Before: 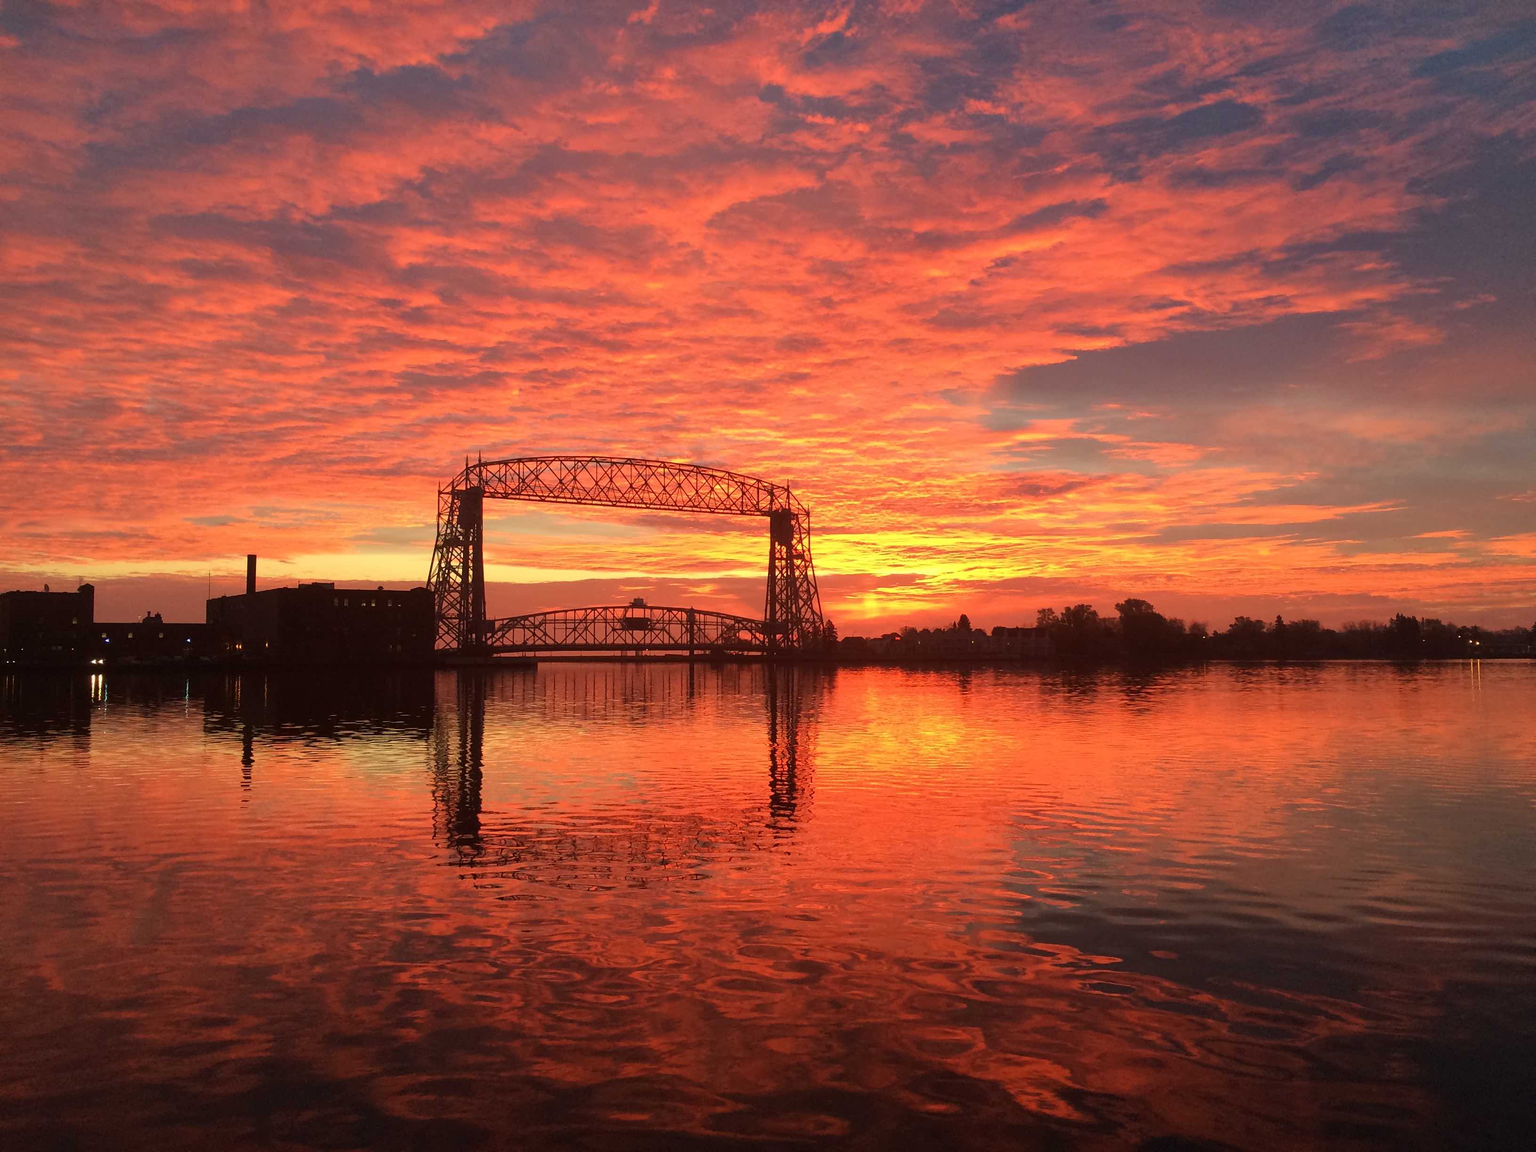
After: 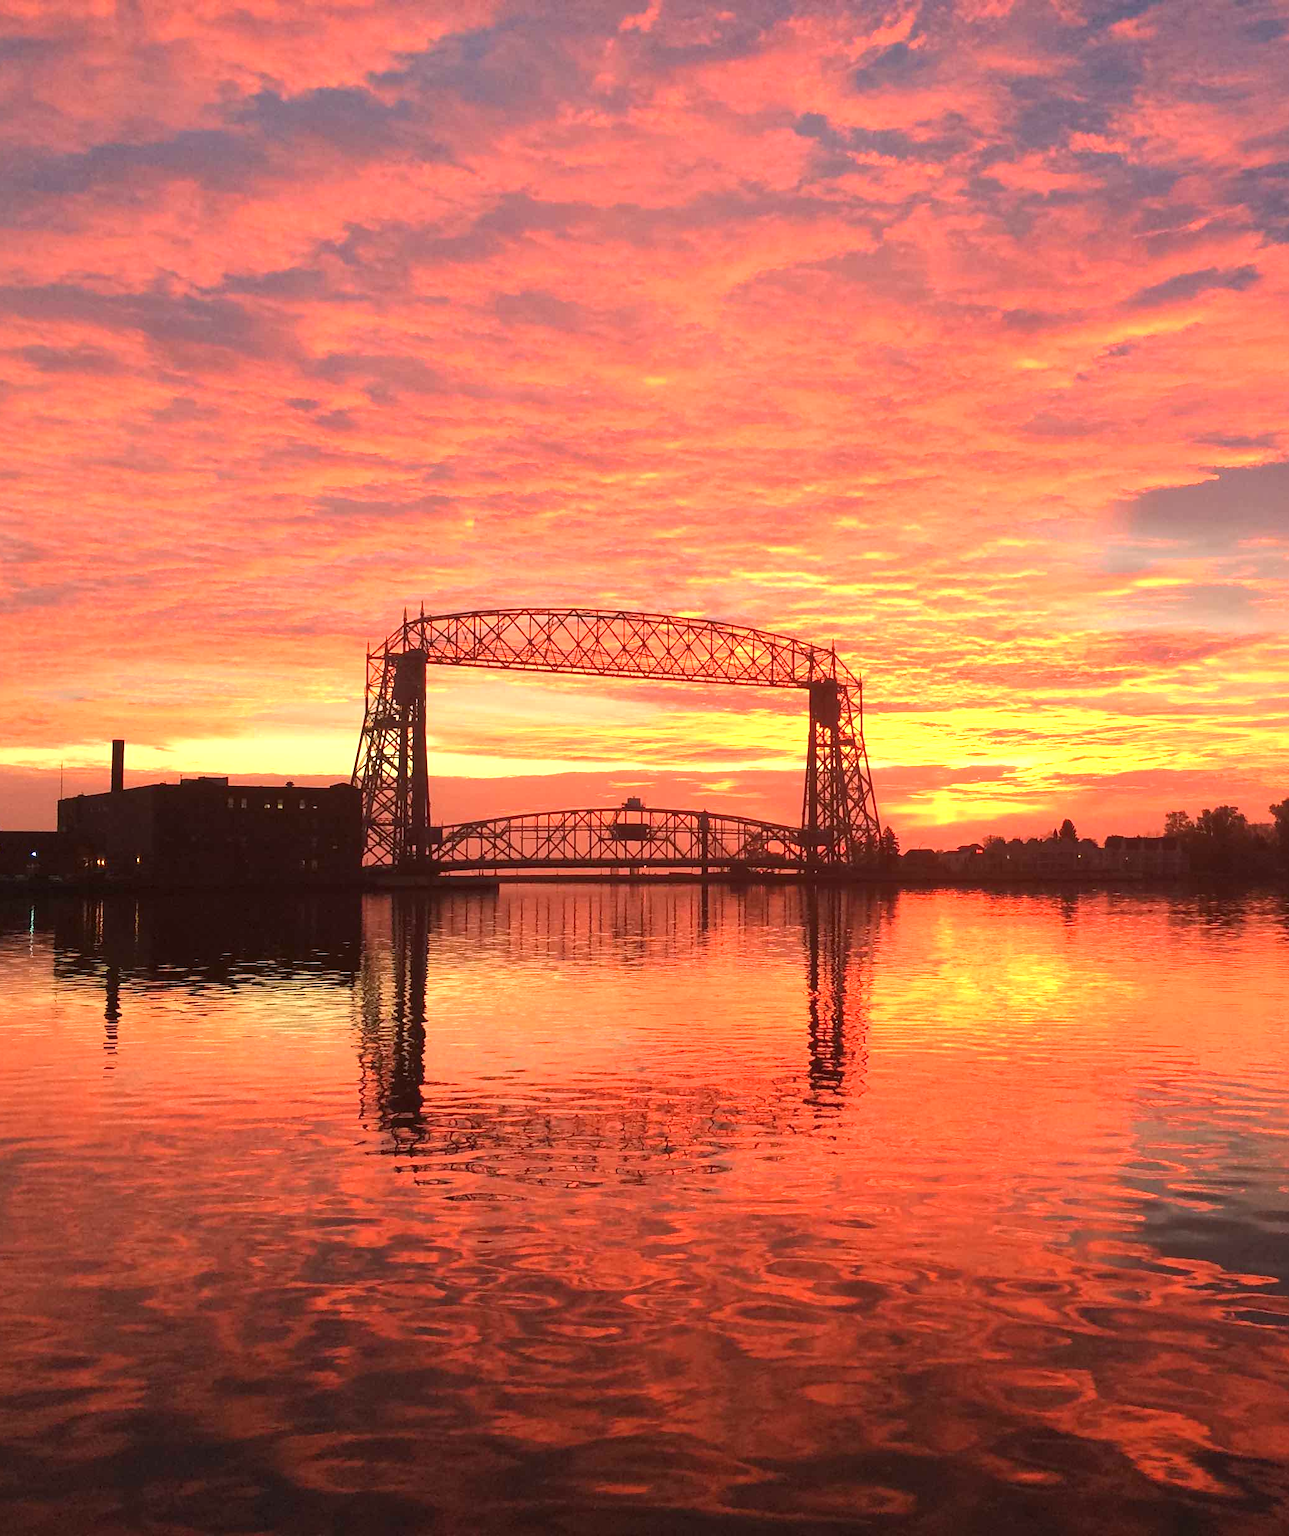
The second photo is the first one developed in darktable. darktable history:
exposure: black level correction 0, exposure 0.895 EV, compensate highlight preservation false
crop: left 10.641%, right 26.389%
